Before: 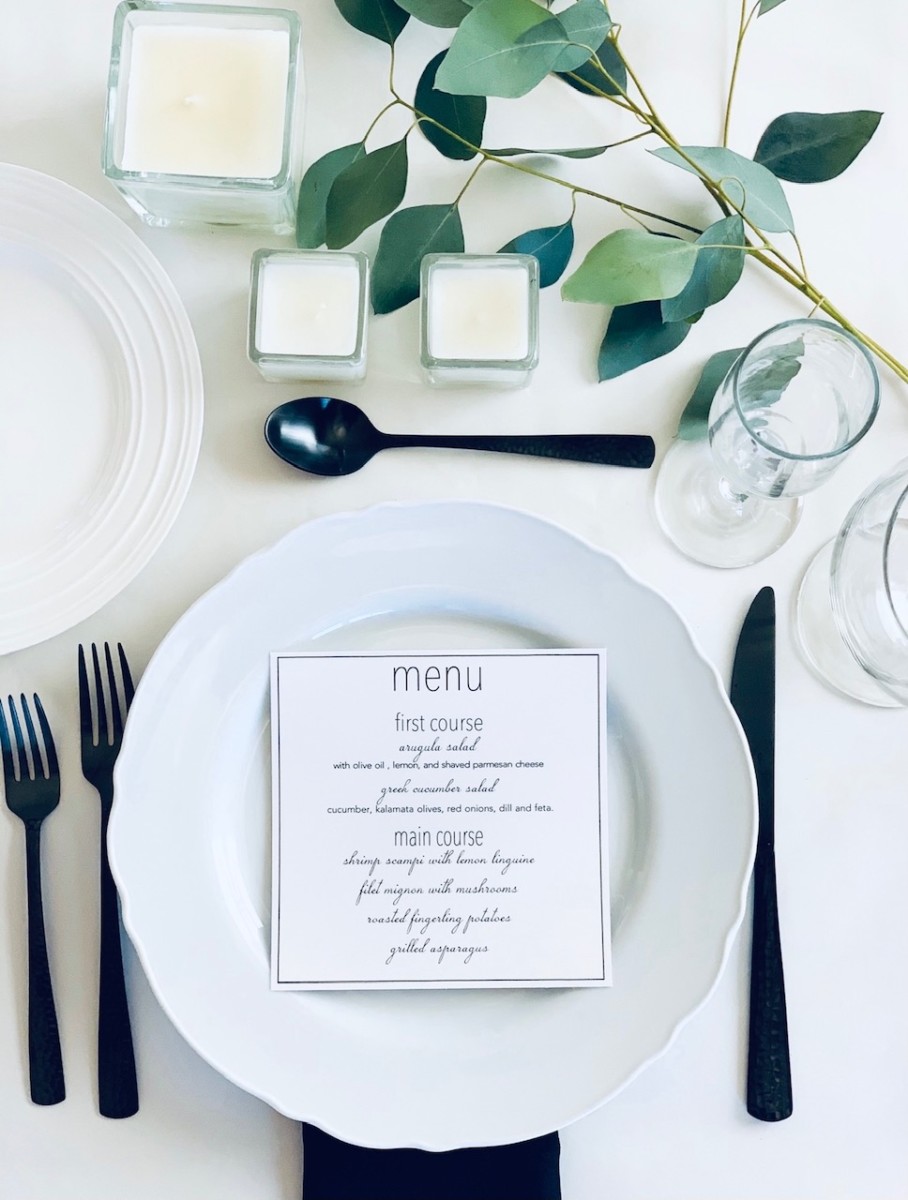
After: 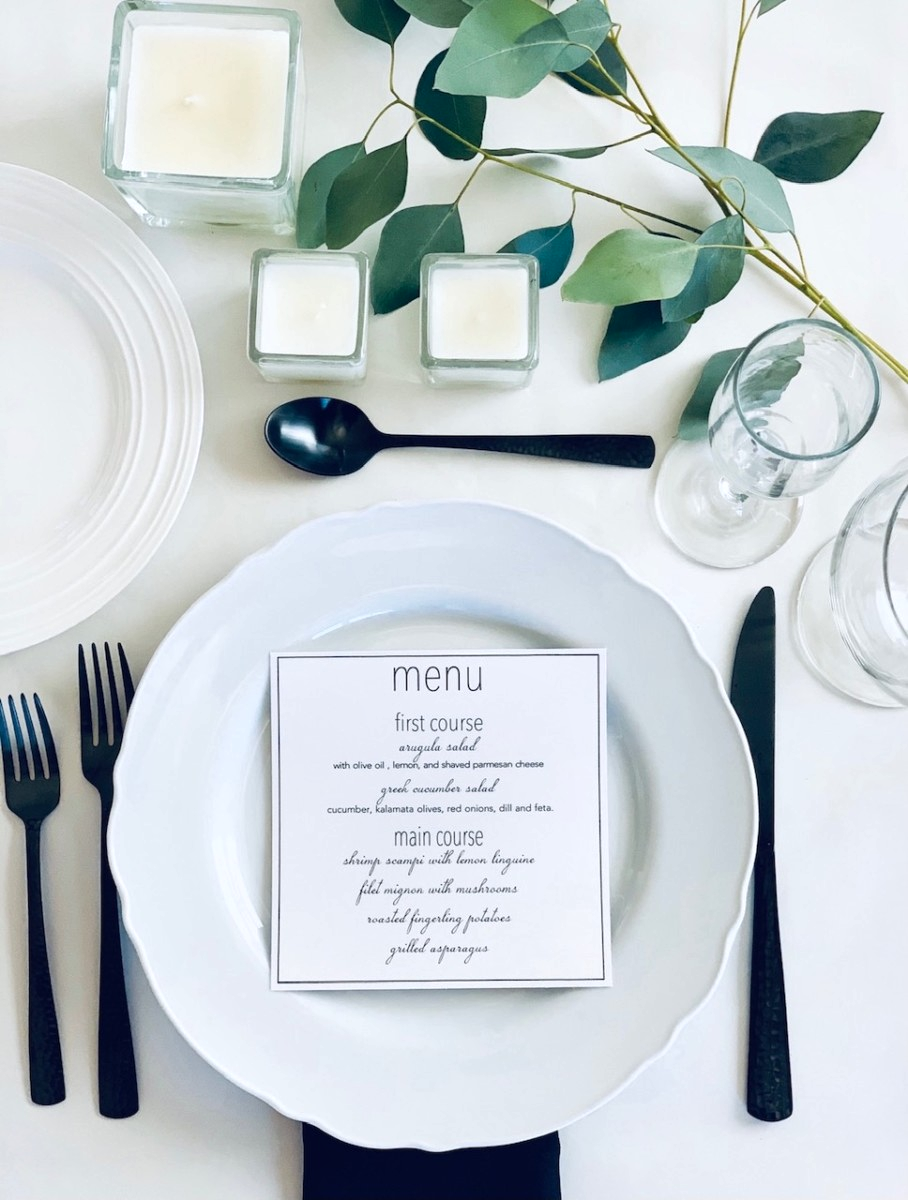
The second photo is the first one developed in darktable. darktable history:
local contrast: mode bilateral grid, contrast 20, coarseness 50, detail 132%, midtone range 0.2
